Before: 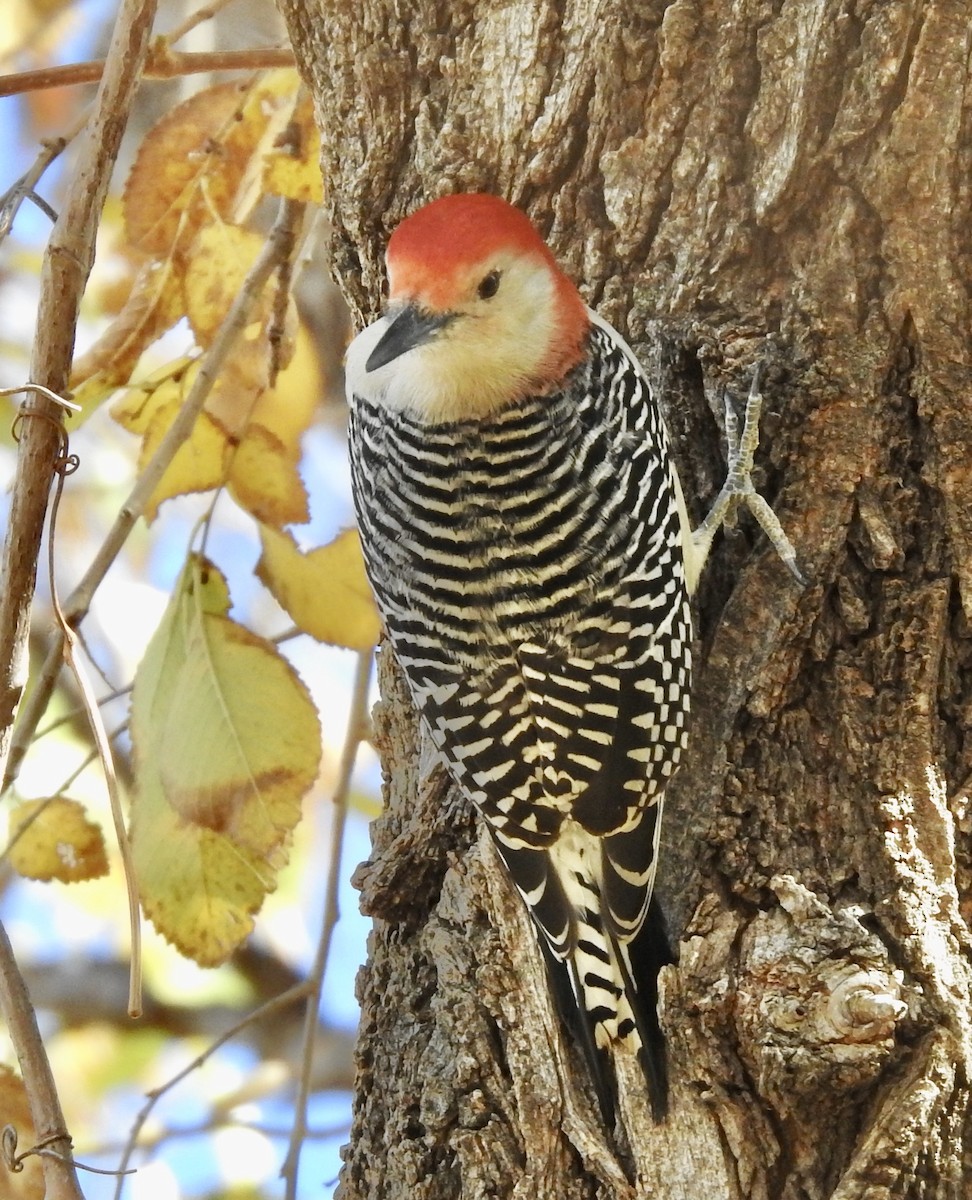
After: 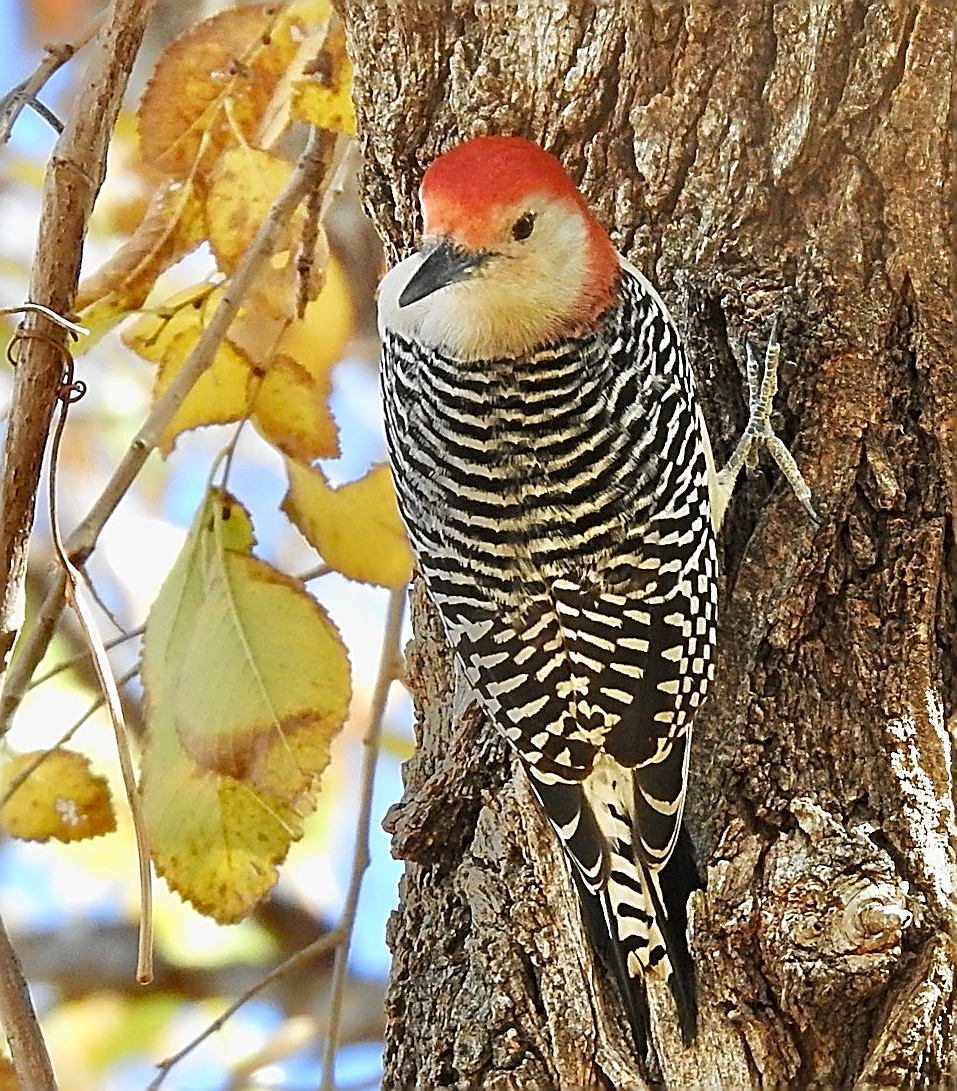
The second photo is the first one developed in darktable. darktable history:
sharpen: amount 1.861
rotate and perspective: rotation -0.013°, lens shift (vertical) -0.027, lens shift (horizontal) 0.178, crop left 0.016, crop right 0.989, crop top 0.082, crop bottom 0.918
